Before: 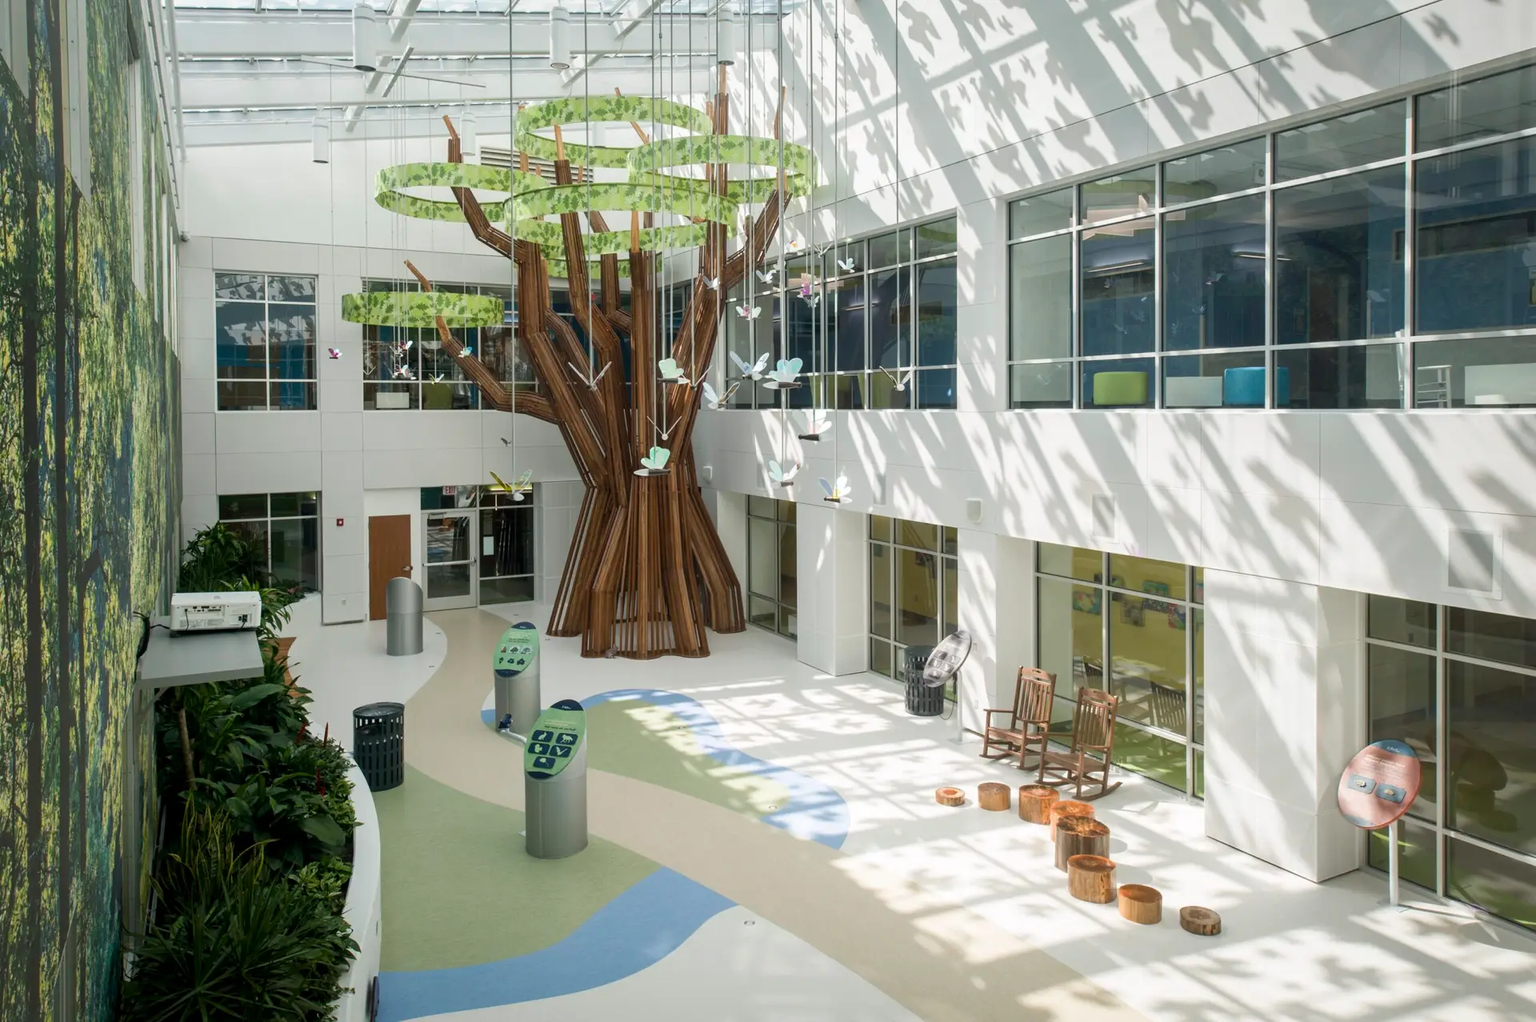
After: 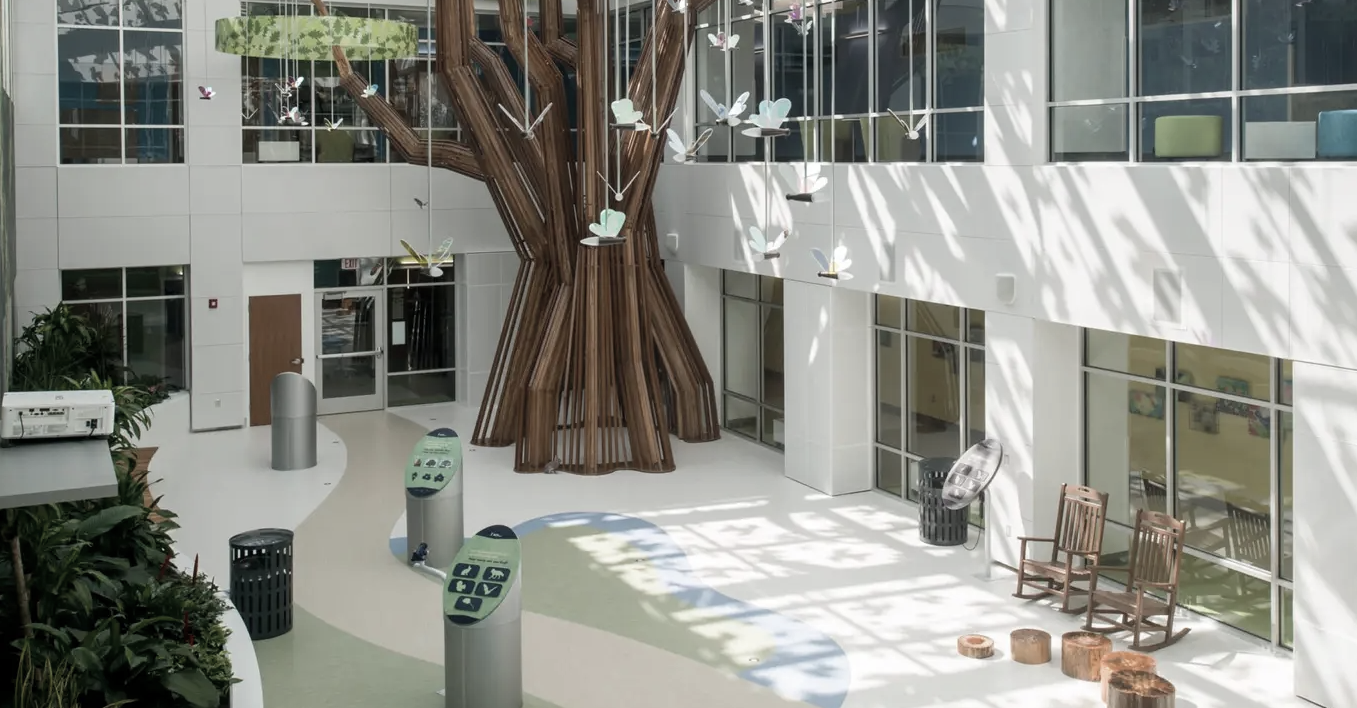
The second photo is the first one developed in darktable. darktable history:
crop: left 11.042%, top 27.362%, right 18.233%, bottom 17.173%
color correction: highlights b* 0.029, saturation 0.55
